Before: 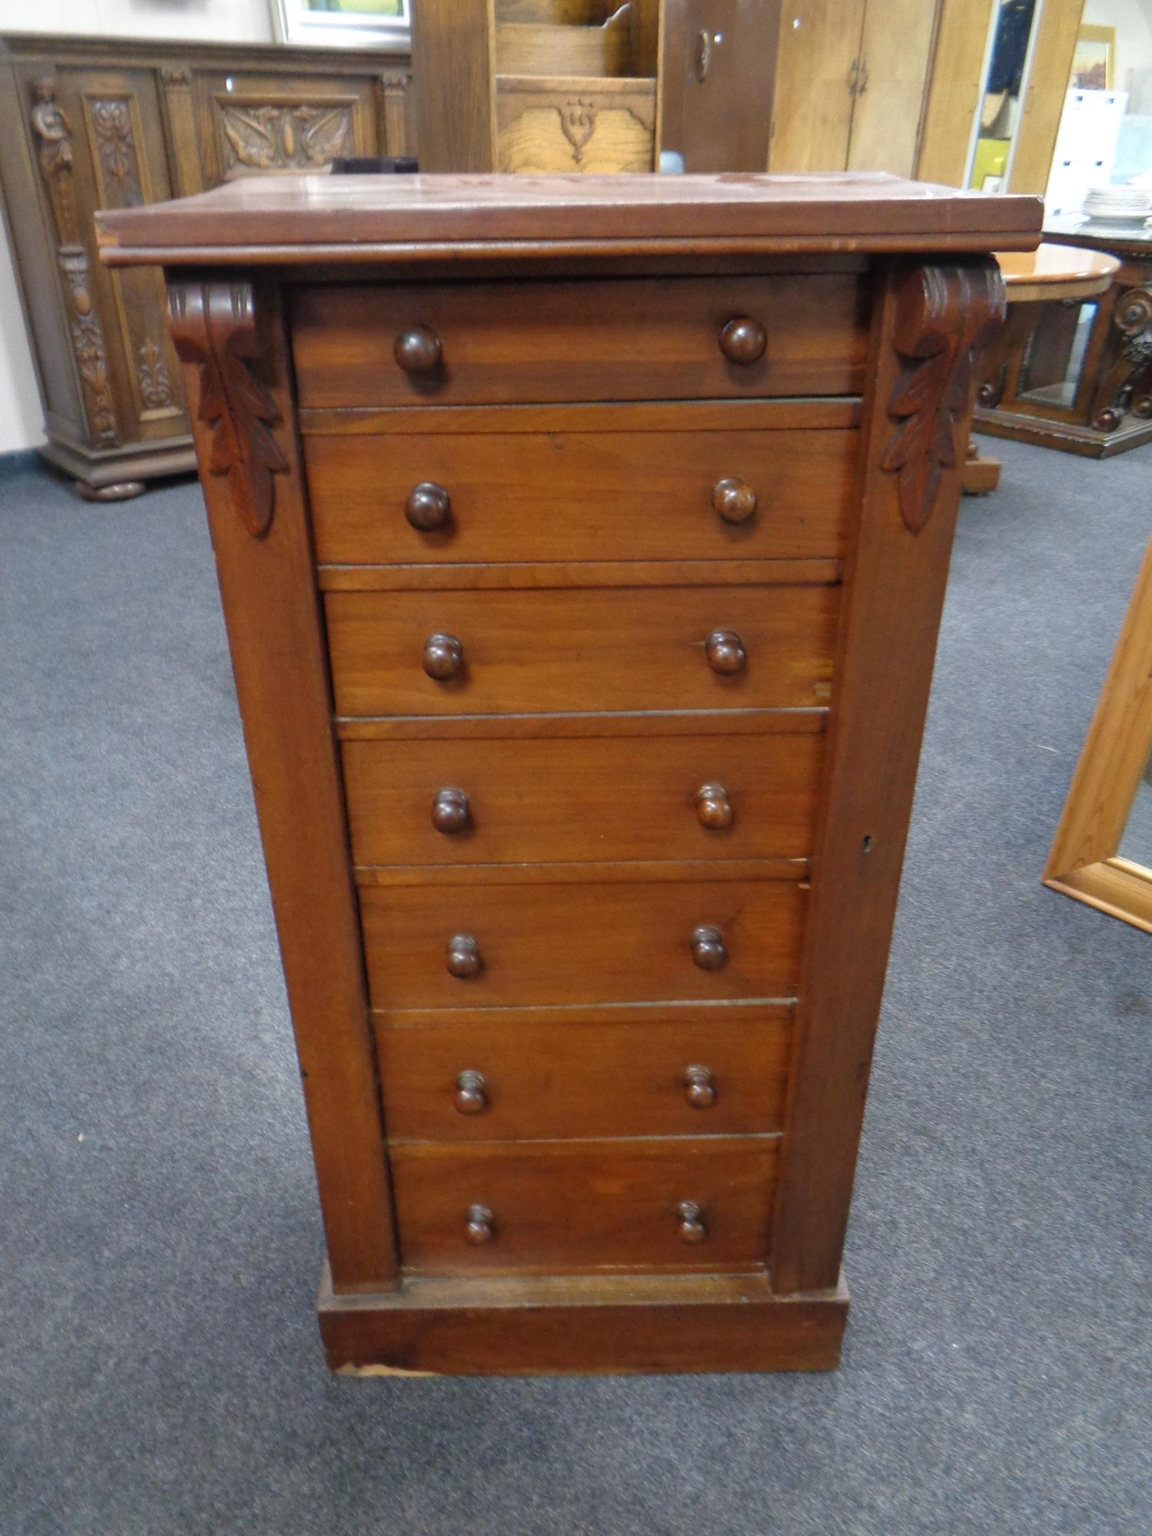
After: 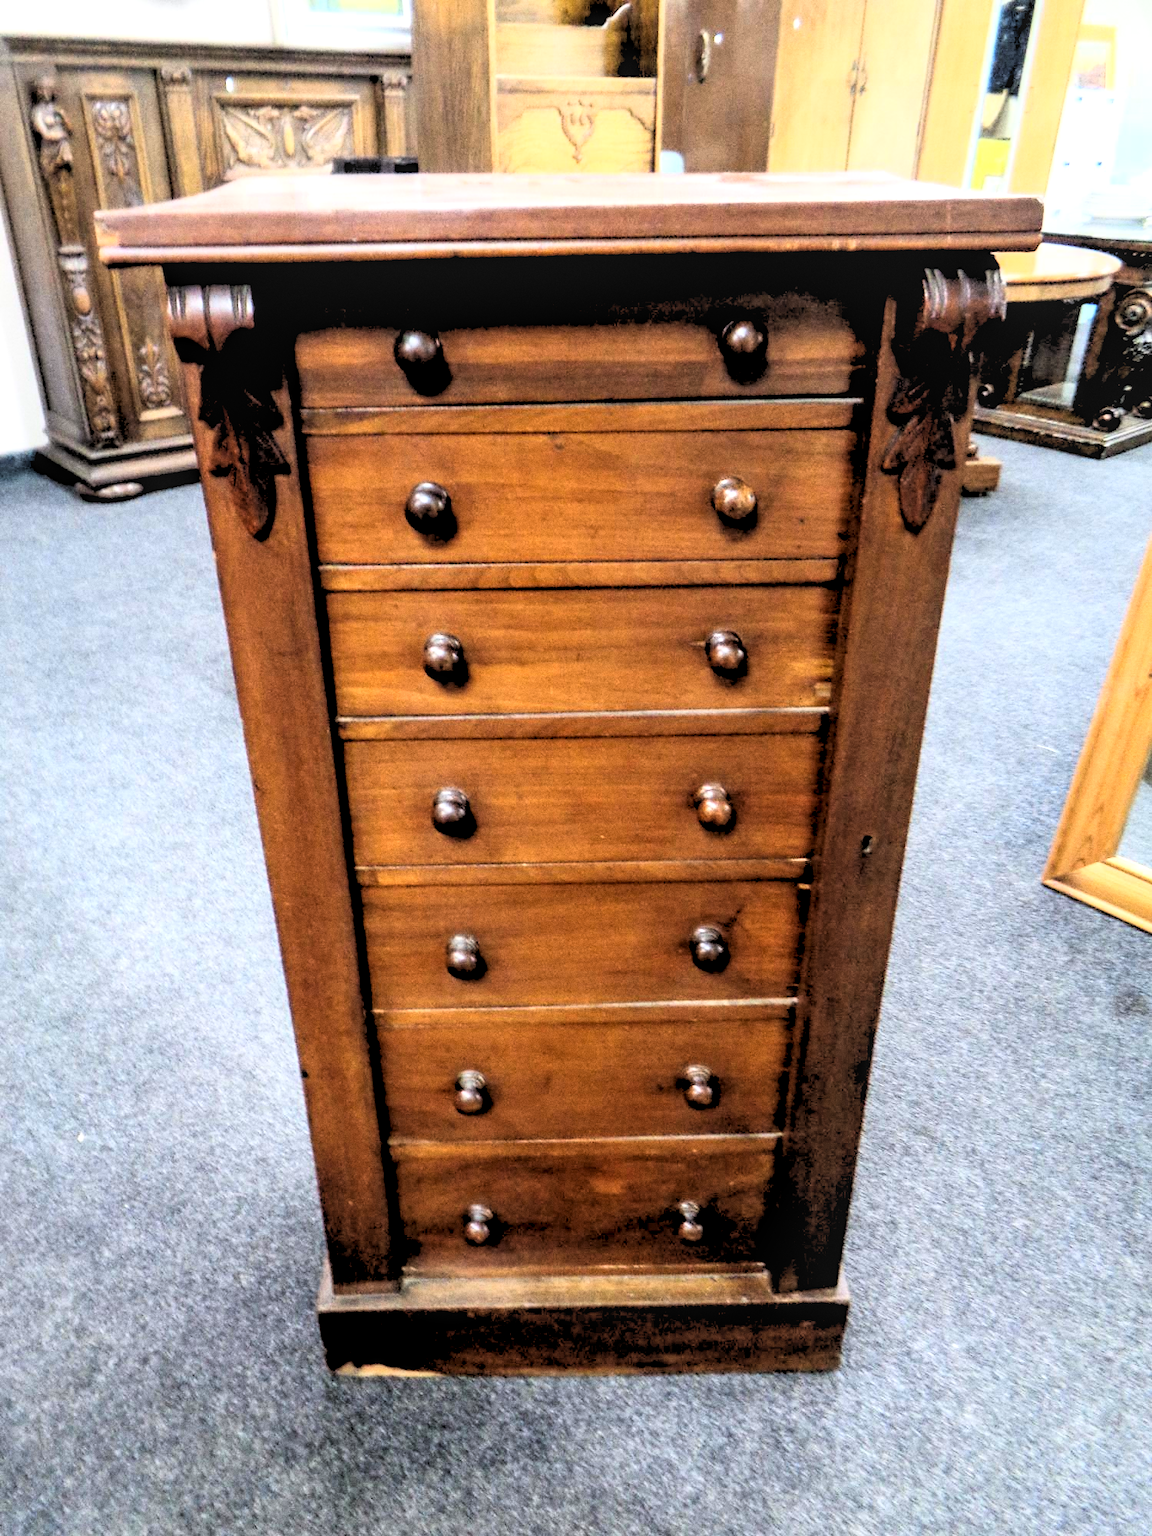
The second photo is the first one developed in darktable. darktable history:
grain: coarseness 0.47 ISO
local contrast: on, module defaults
rgb levels: levels [[0.029, 0.461, 0.922], [0, 0.5, 1], [0, 0.5, 1]]
rgb curve: curves: ch0 [(0, 0) (0.21, 0.15) (0.24, 0.21) (0.5, 0.75) (0.75, 0.96) (0.89, 0.99) (1, 1)]; ch1 [(0, 0.02) (0.21, 0.13) (0.25, 0.2) (0.5, 0.67) (0.75, 0.9) (0.89, 0.97) (1, 1)]; ch2 [(0, 0.02) (0.21, 0.13) (0.25, 0.2) (0.5, 0.67) (0.75, 0.9) (0.89, 0.97) (1, 1)], compensate middle gray true
